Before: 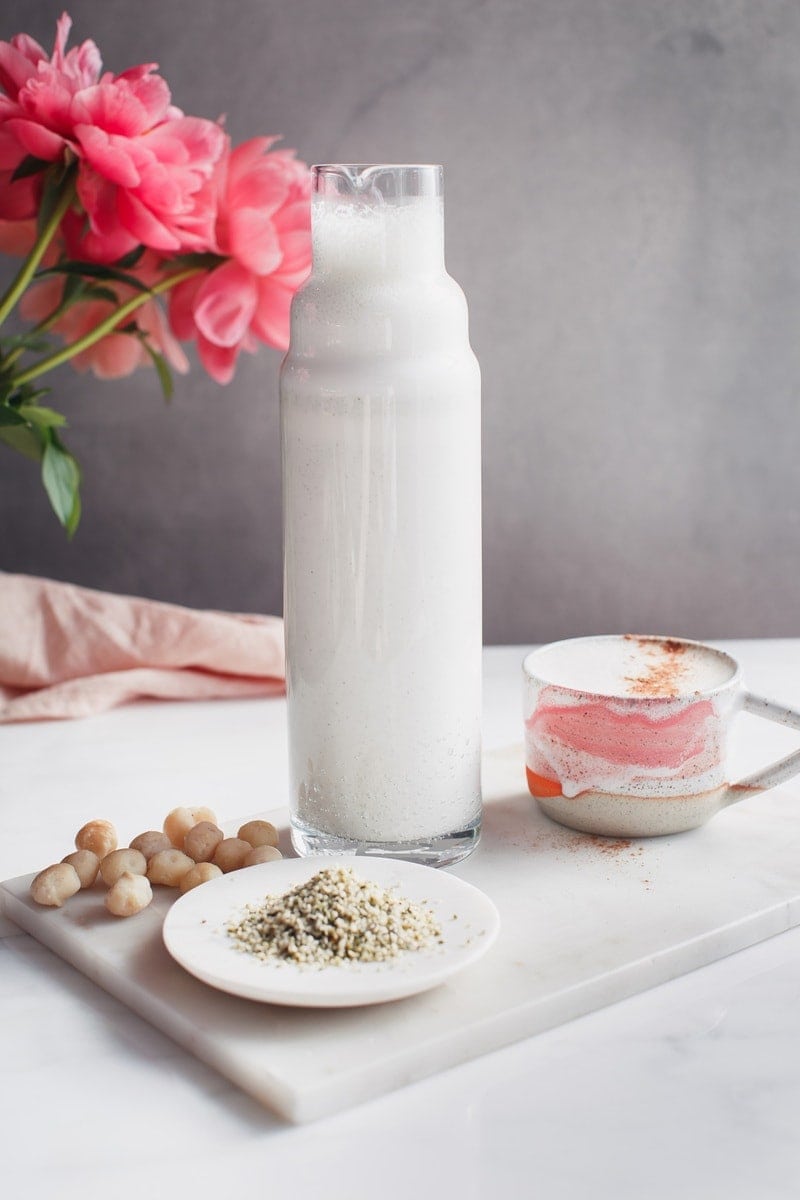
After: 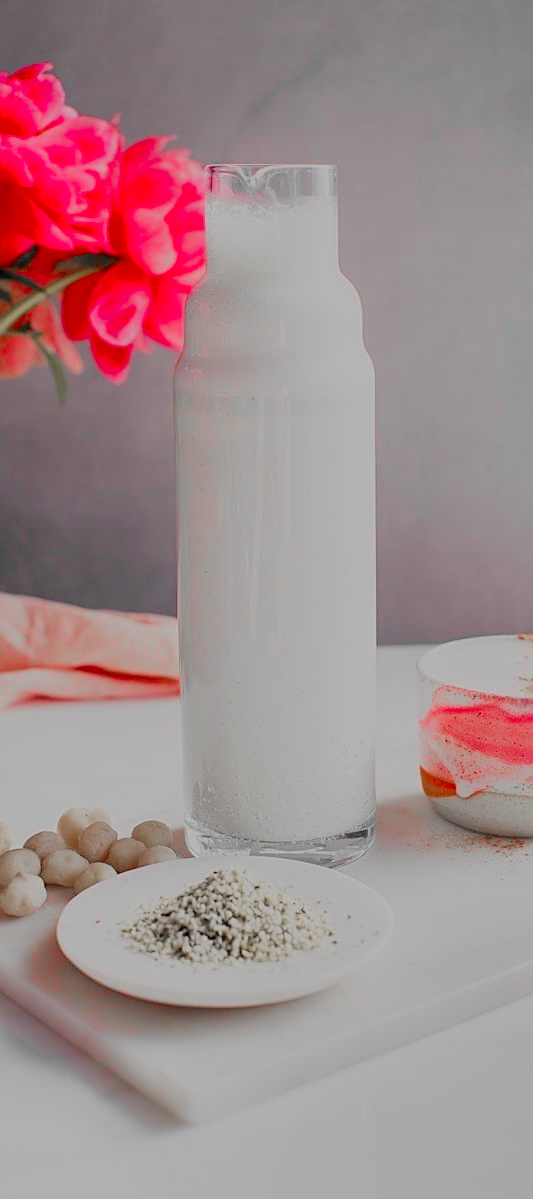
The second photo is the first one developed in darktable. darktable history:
crop and rotate: left 13.406%, right 19.882%
filmic rgb: black relative exposure -7.03 EV, white relative exposure 6.01 EV, target black luminance 0%, hardness 2.73, latitude 62.08%, contrast 0.705, highlights saturation mix 11.16%, shadows ↔ highlights balance -0.096%, color science v4 (2020)
sharpen: amount 0.489
color zones: curves: ch1 [(0, 0.831) (0.08, 0.771) (0.157, 0.268) (0.241, 0.207) (0.562, -0.005) (0.714, -0.013) (0.876, 0.01) (1, 0.831)]
